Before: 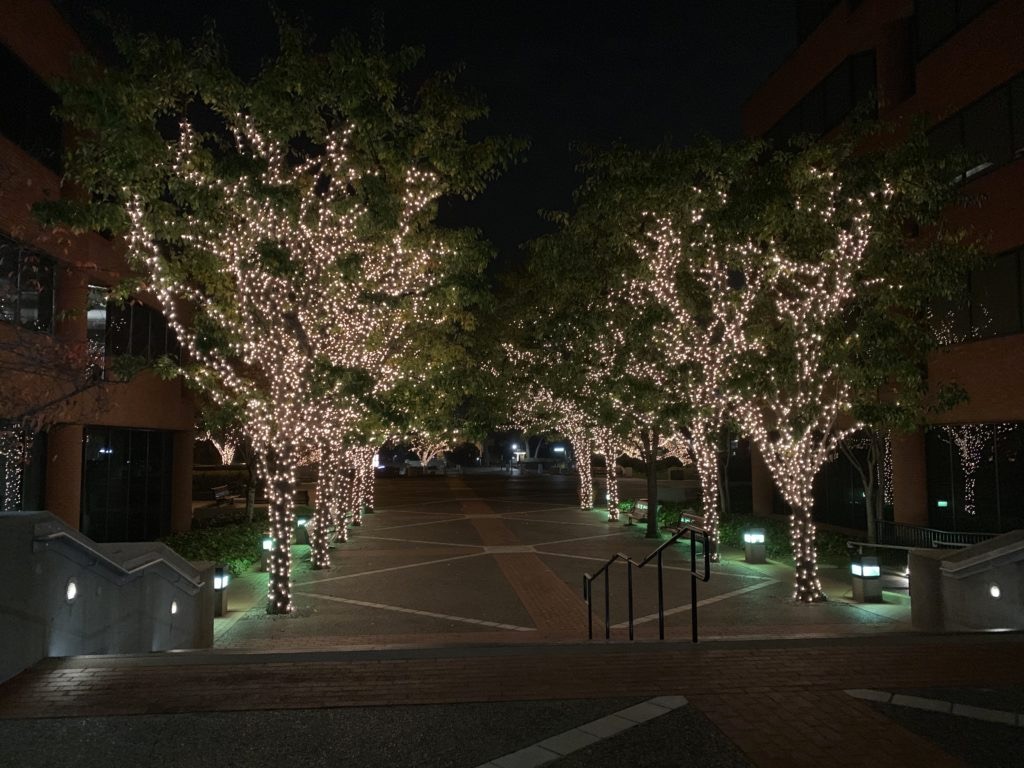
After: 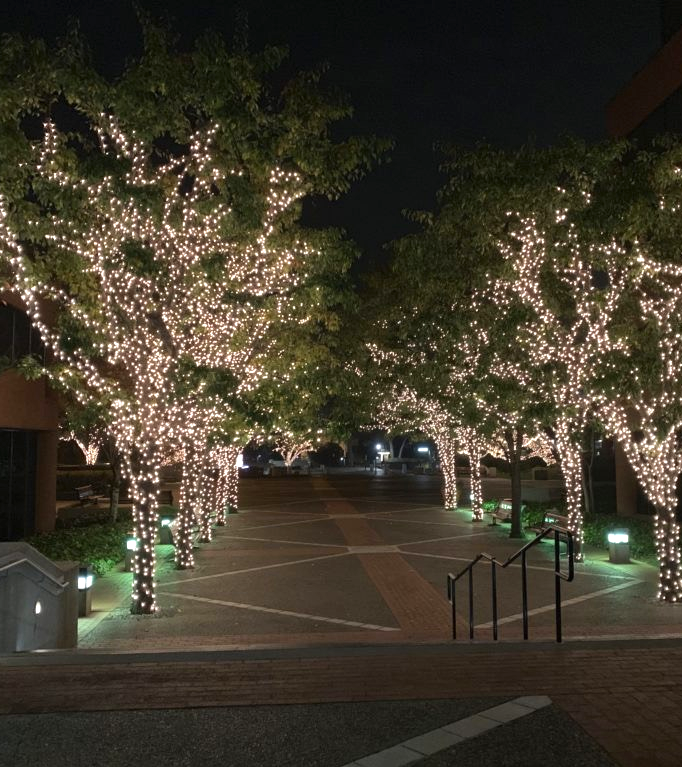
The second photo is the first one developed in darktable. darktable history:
crop and rotate: left 13.347%, right 20.02%
exposure: black level correction 0, exposure 0.702 EV, compensate highlight preservation false
